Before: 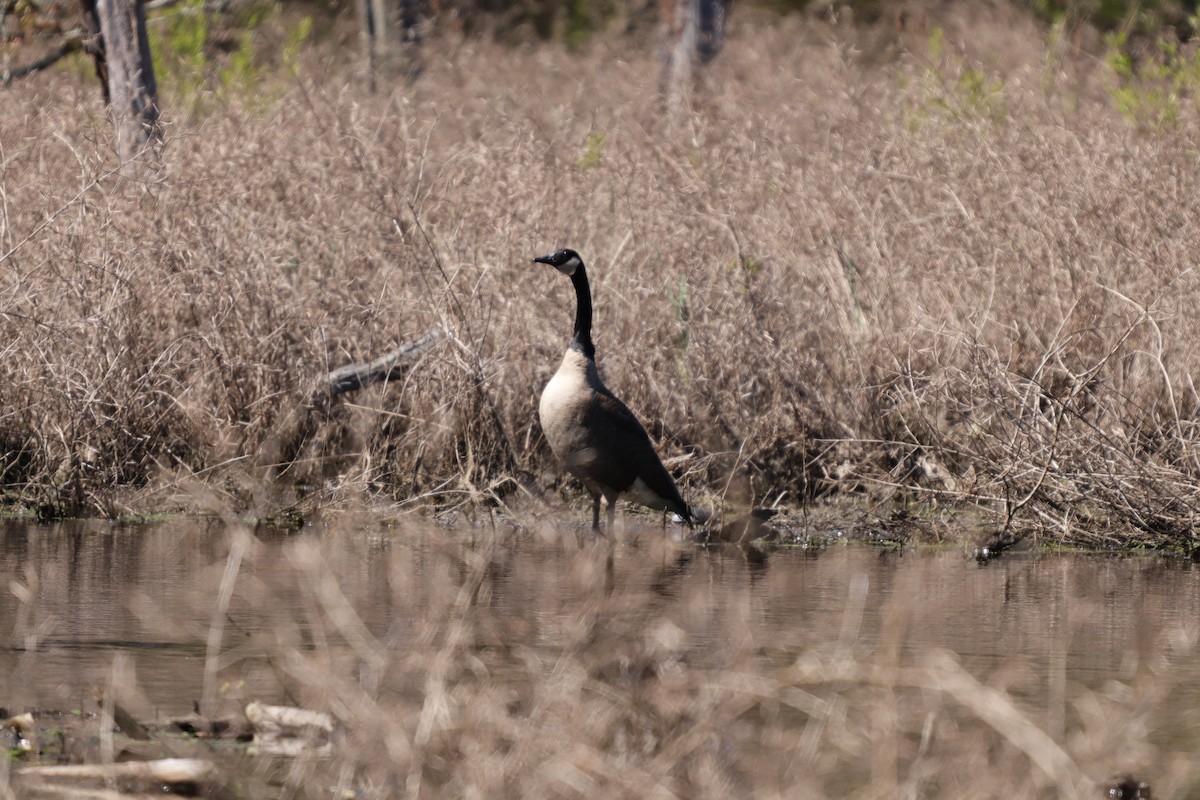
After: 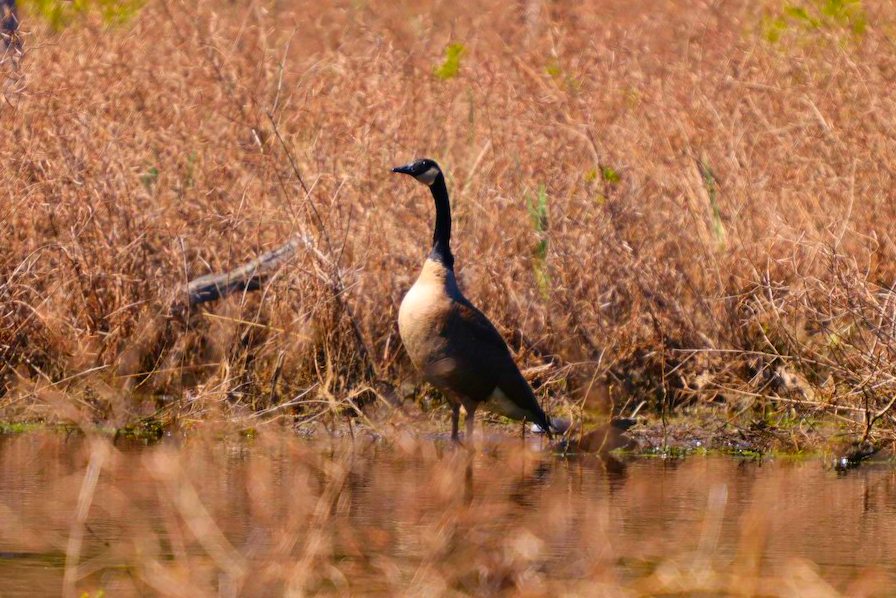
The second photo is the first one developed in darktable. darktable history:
color correction: saturation 3
crop and rotate: left 11.831%, top 11.346%, right 13.429%, bottom 13.899%
